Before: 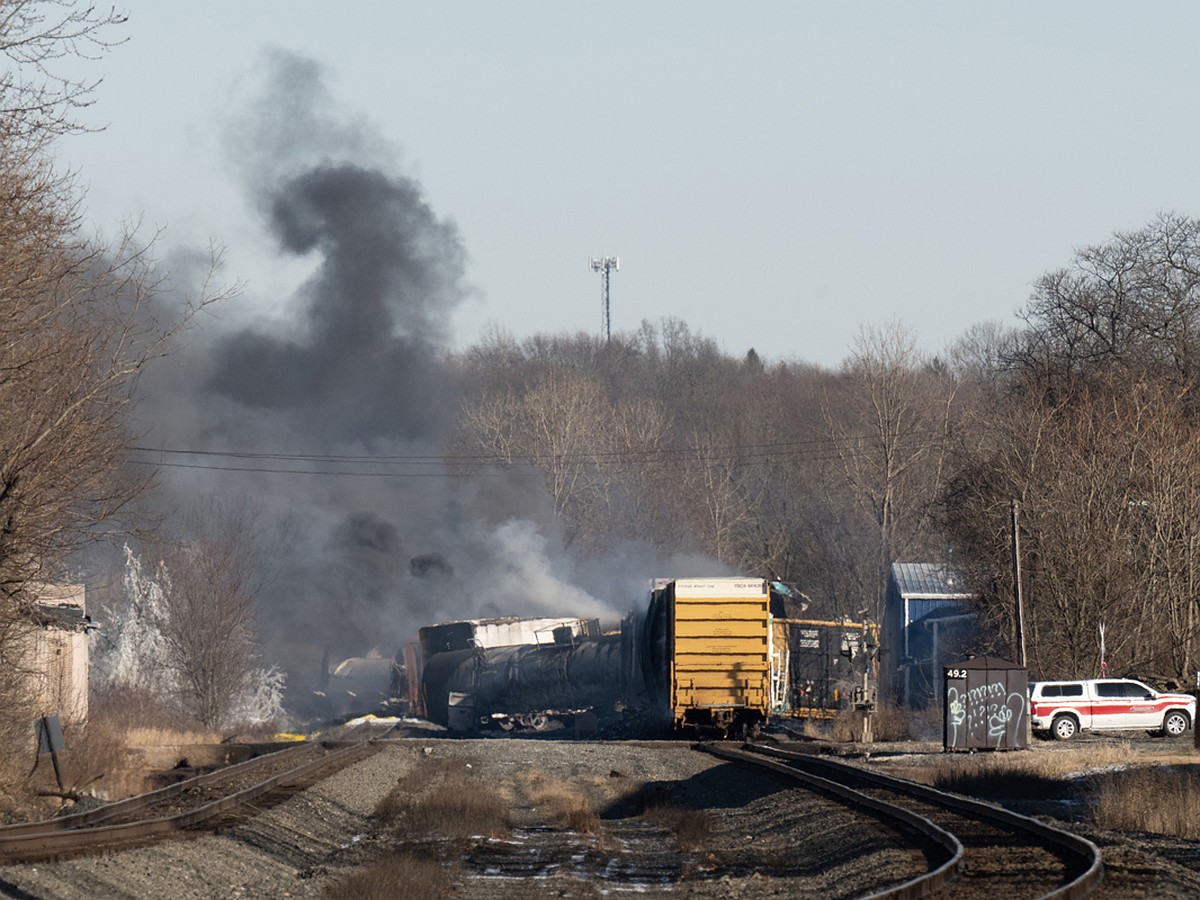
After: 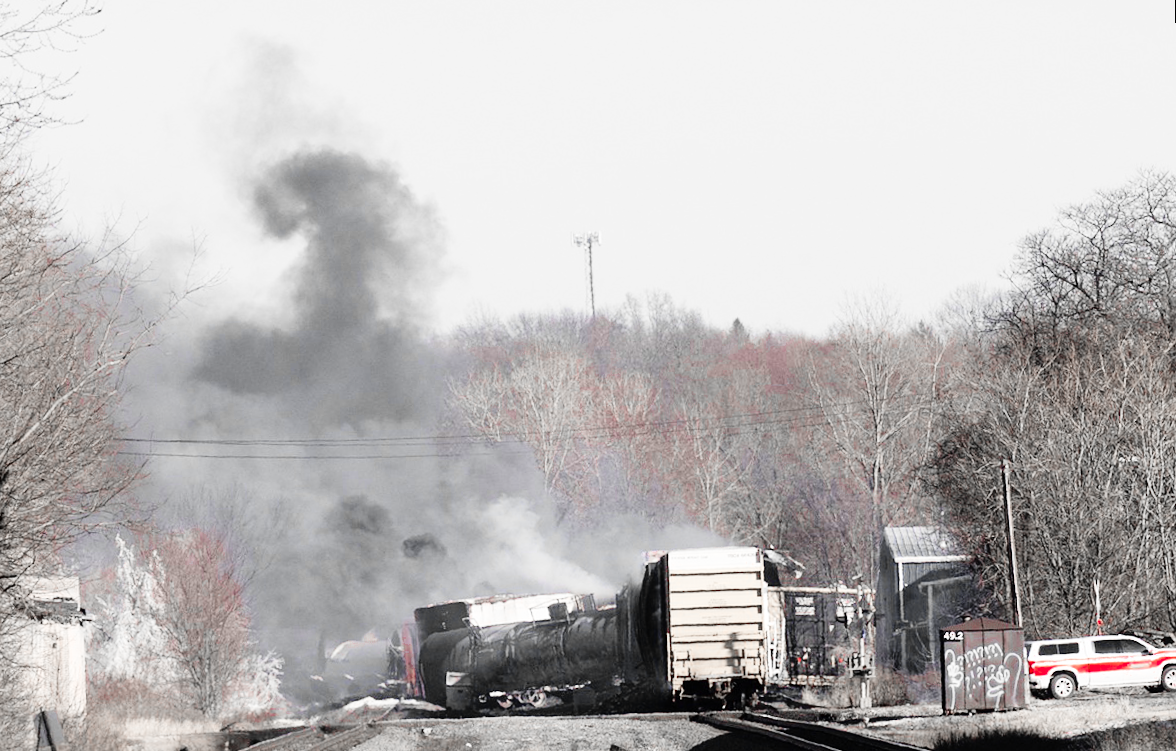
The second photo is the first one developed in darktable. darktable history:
crop and rotate: top 0%, bottom 11.49%
tone curve: curves: ch0 [(0, 0) (0.084, 0.074) (0.2, 0.297) (0.363, 0.591) (0.495, 0.765) (0.68, 0.901) (0.851, 0.967) (1, 1)], color space Lab, linked channels, preserve colors none
color zones: curves: ch0 [(0, 0.278) (0.143, 0.5) (0.286, 0.5) (0.429, 0.5) (0.571, 0.5) (0.714, 0.5) (0.857, 0.5) (1, 0.5)]; ch1 [(0, 1) (0.143, 0.165) (0.286, 0) (0.429, 0) (0.571, 0) (0.714, 0) (0.857, 0.5) (1, 0.5)]; ch2 [(0, 0.508) (0.143, 0.5) (0.286, 0.5) (0.429, 0.5) (0.571, 0.5) (0.714, 0.5) (0.857, 0.5) (1, 0.5)]
rotate and perspective: rotation -2°, crop left 0.022, crop right 0.978, crop top 0.049, crop bottom 0.951
